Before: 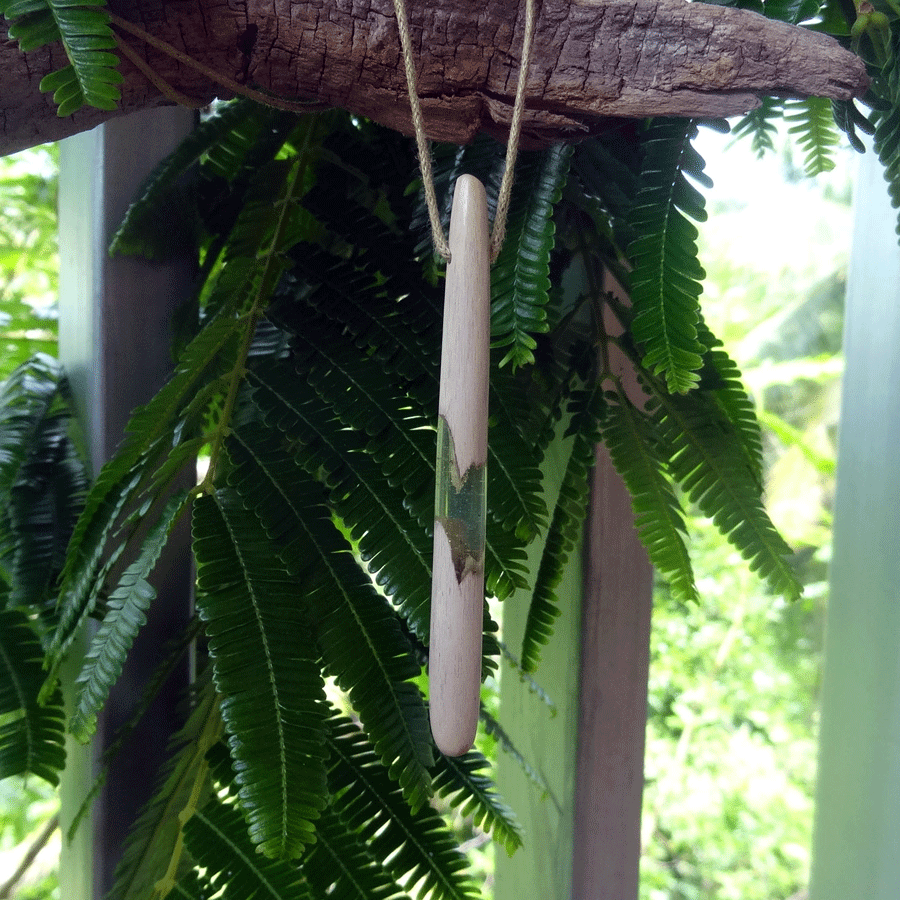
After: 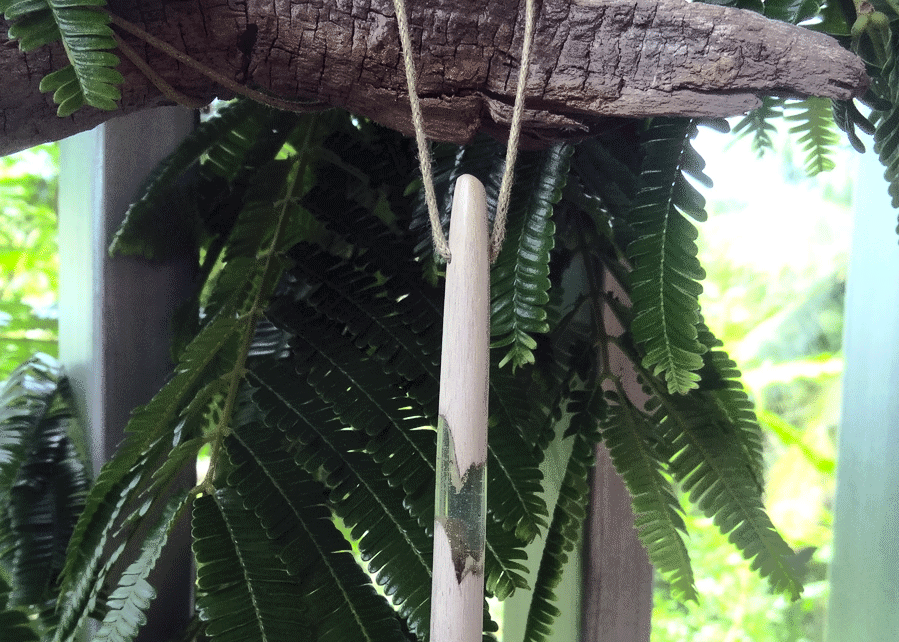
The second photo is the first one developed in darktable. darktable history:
crop: bottom 28.576%
white balance: emerald 1
contrast brightness saturation: contrast 0.57, brightness 0.57, saturation -0.34
shadows and highlights: shadows -19.91, highlights -73.15
local contrast: mode bilateral grid, contrast 20, coarseness 50, detail 120%, midtone range 0.2
